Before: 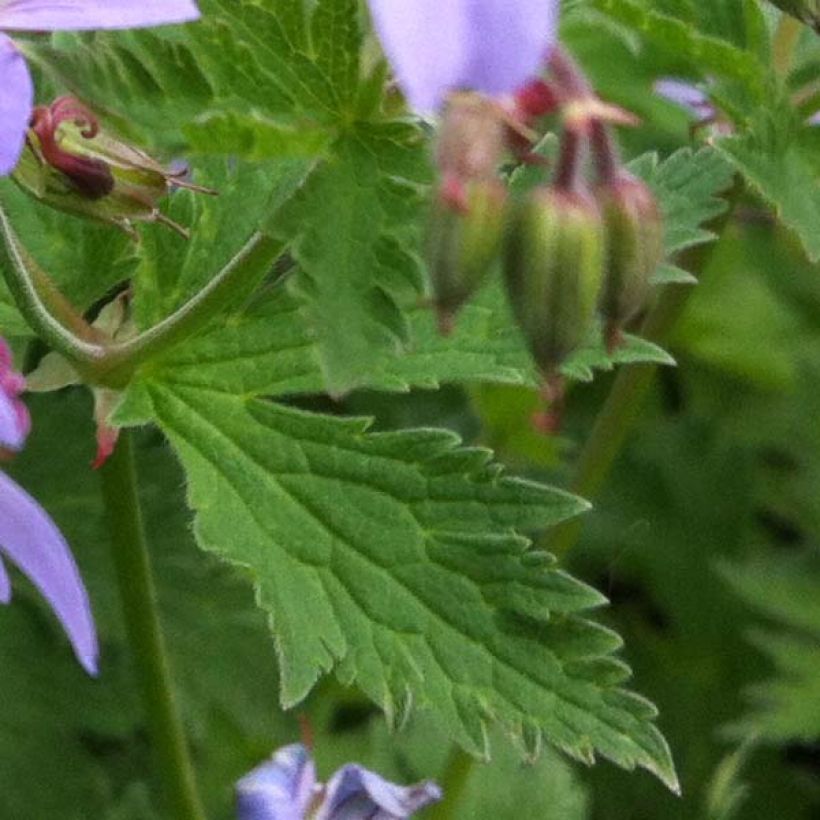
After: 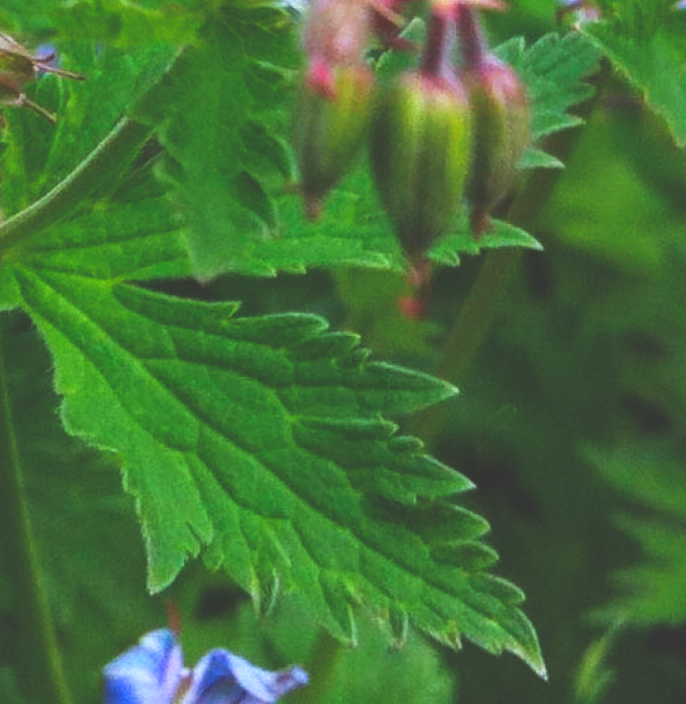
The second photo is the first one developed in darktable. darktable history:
crop: left 16.322%, top 14.139%
base curve: curves: ch0 [(0, 0.036) (0.007, 0.037) (0.604, 0.887) (1, 1)], preserve colors none
color balance rgb: power › luminance -3.966%, power › hue 139.94°, perceptual saturation grading › global saturation 30.821%, hue shift -3.92°, contrast -21.414%
local contrast: mode bilateral grid, contrast 99, coarseness 100, detail 108%, midtone range 0.2
color calibration: illuminant custom, x 0.368, y 0.373, temperature 4336.88 K, saturation algorithm version 1 (2020)
